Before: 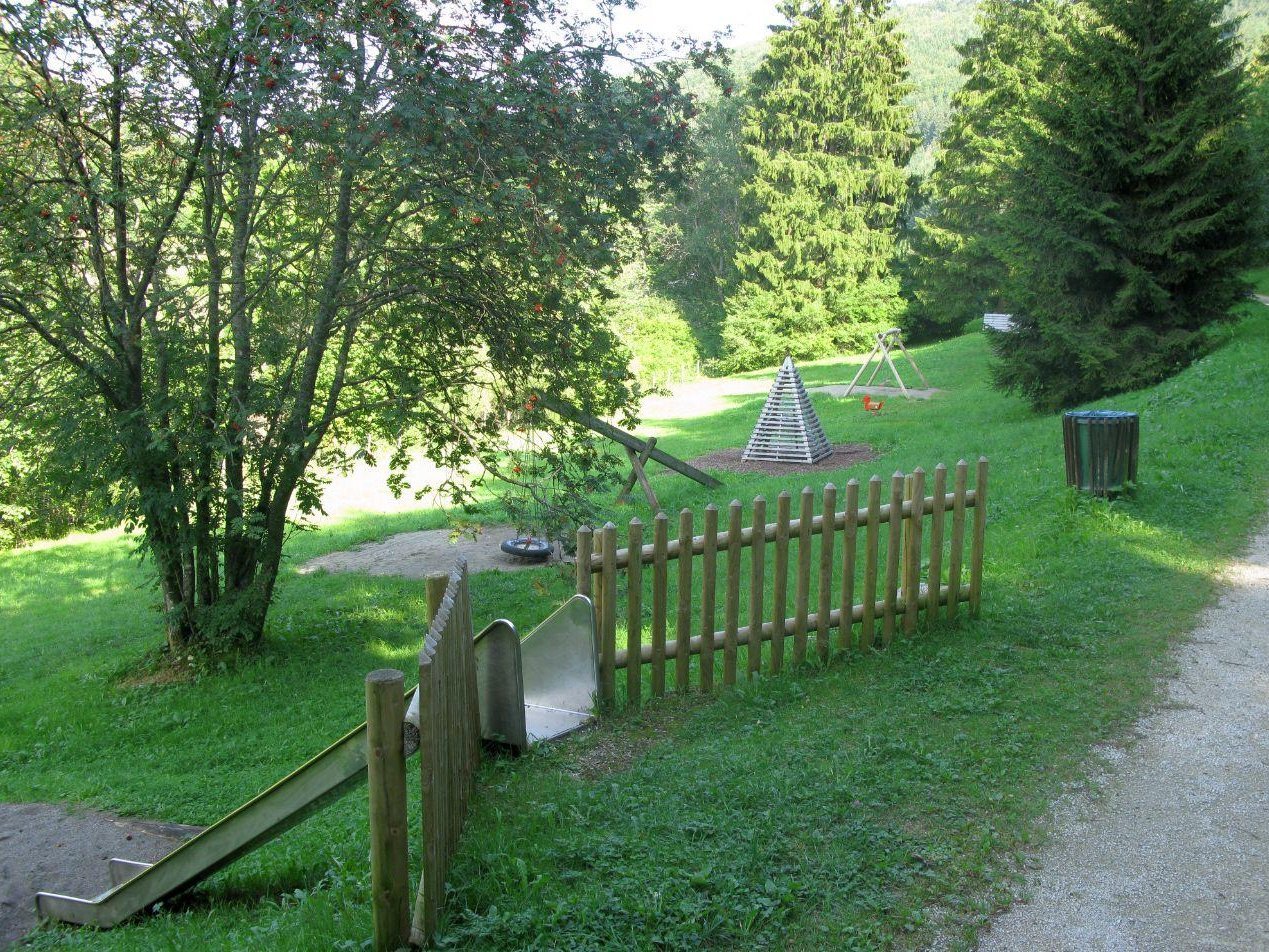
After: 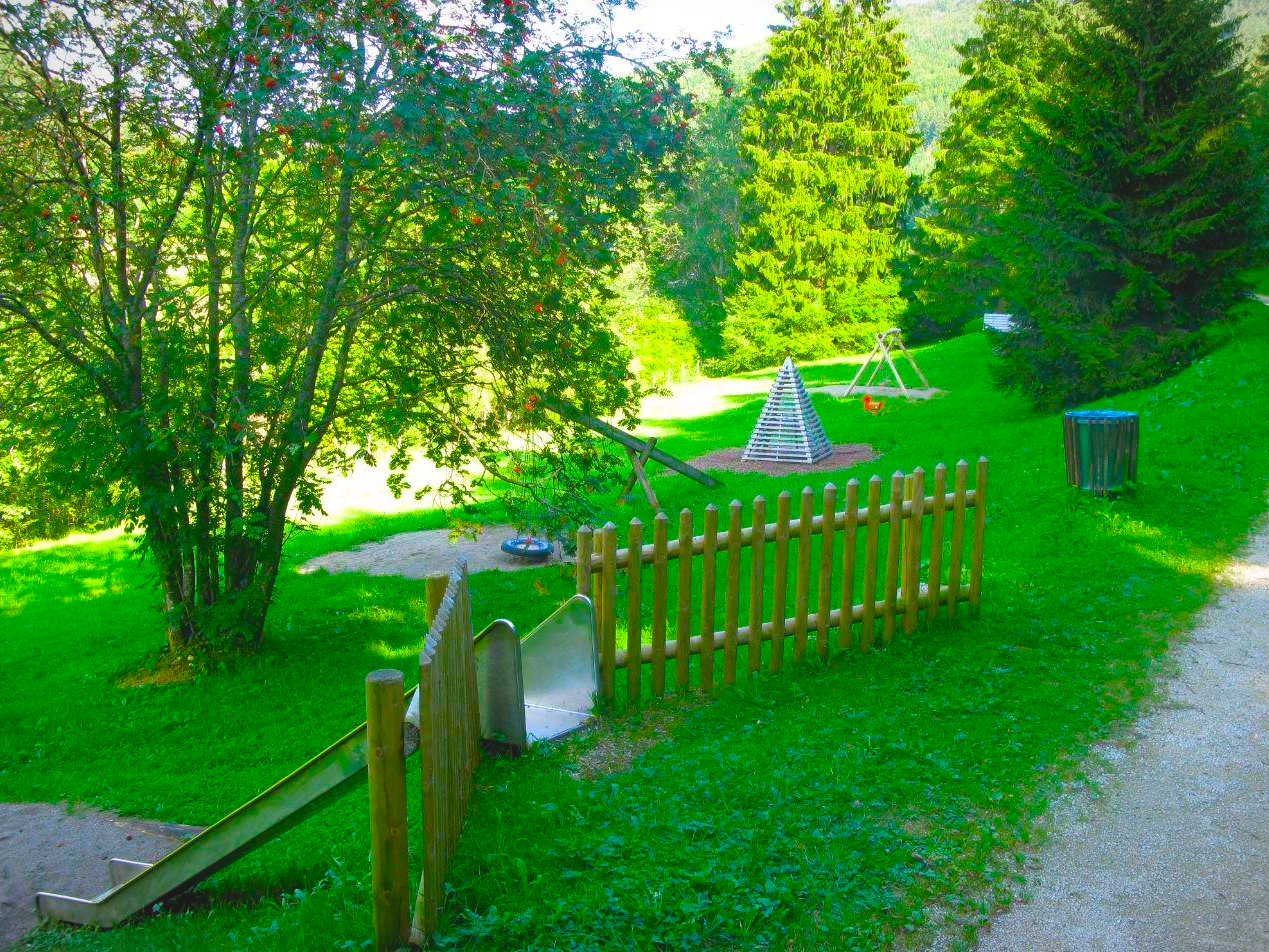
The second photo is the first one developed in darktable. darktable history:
vignetting: fall-off start 100%, brightness -0.282, width/height ratio 1.31
contrast brightness saturation: contrast -0.19, saturation 0.19
color balance rgb: linear chroma grading › shadows 10%, linear chroma grading › highlights 10%, linear chroma grading › global chroma 15%, linear chroma grading › mid-tones 15%, perceptual saturation grading › global saturation 40%, perceptual saturation grading › highlights -25%, perceptual saturation grading › mid-tones 35%, perceptual saturation grading › shadows 35%, perceptual brilliance grading › global brilliance 11.29%, global vibrance 11.29%
